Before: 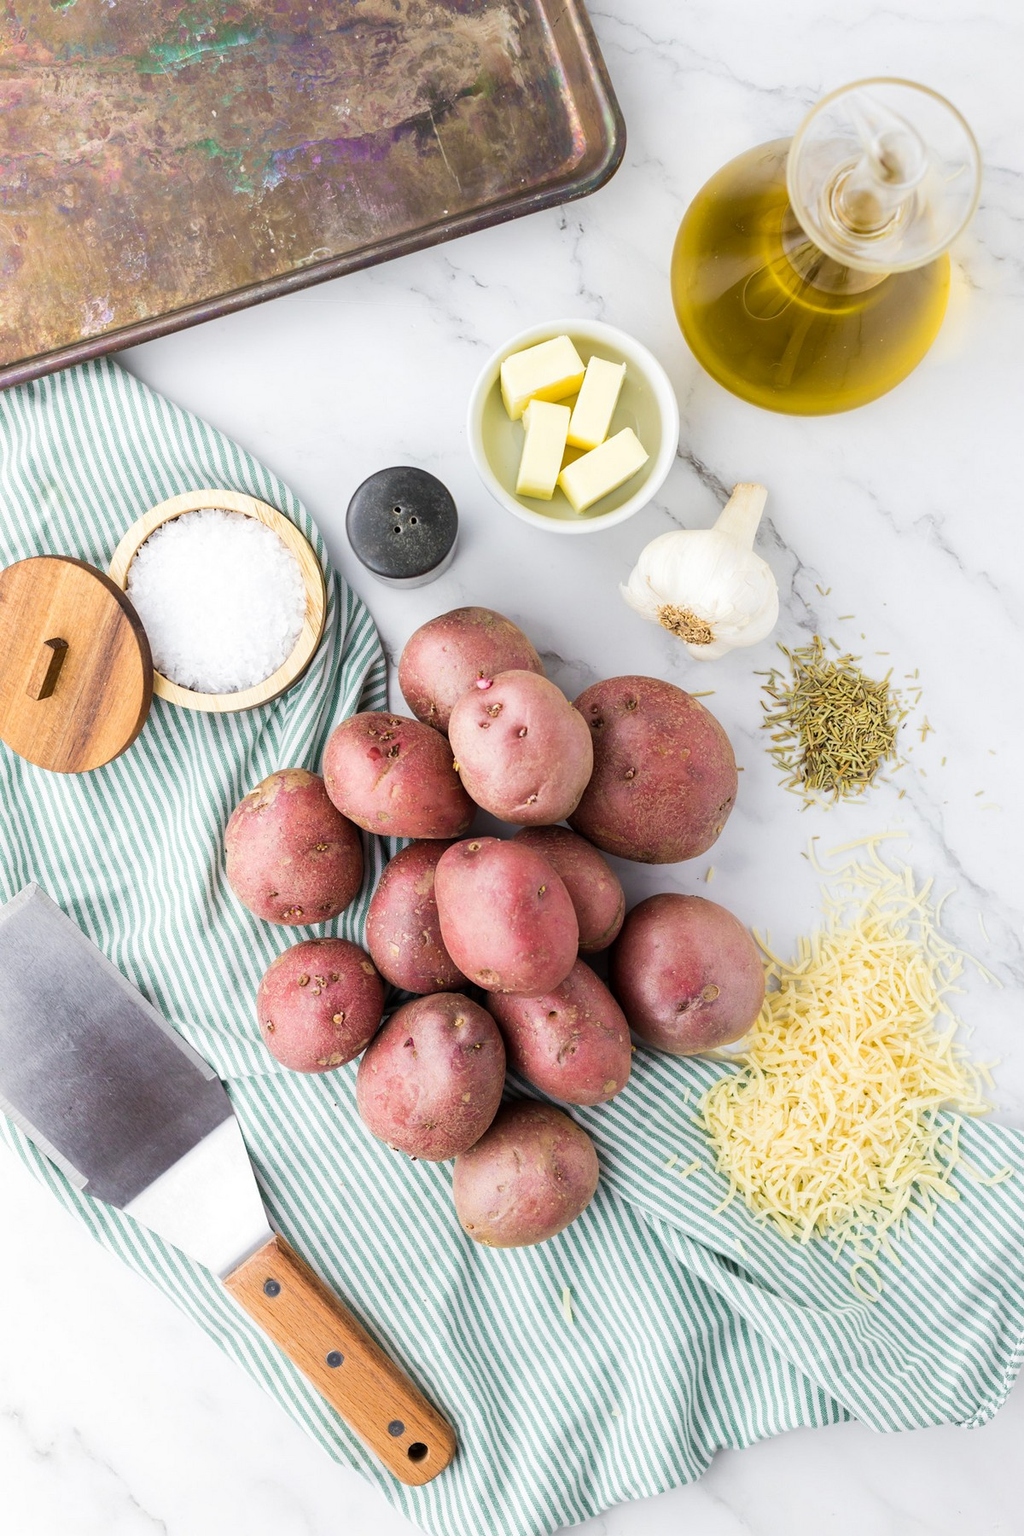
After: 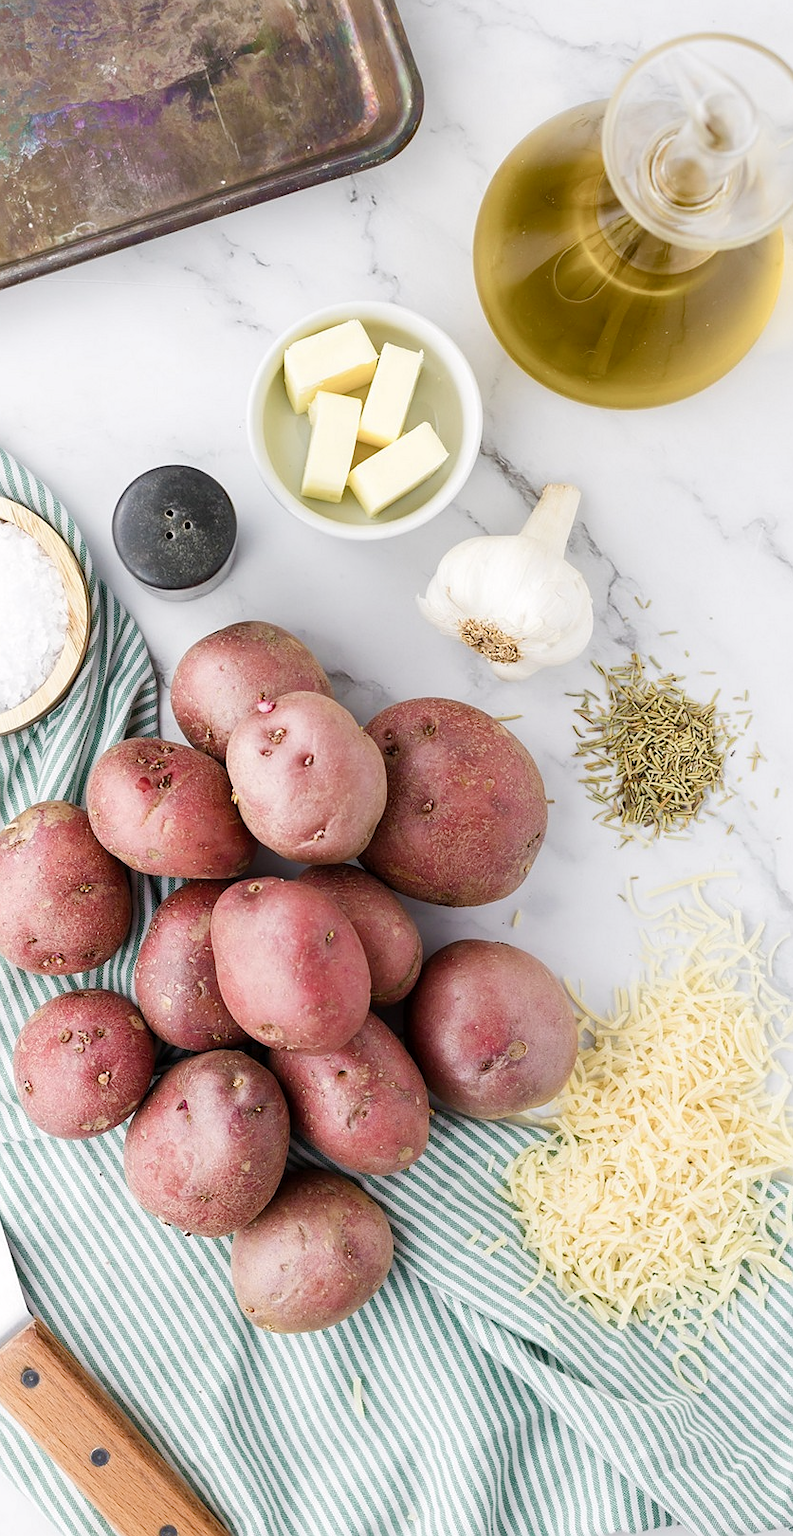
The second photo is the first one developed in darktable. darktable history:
color balance rgb: highlights gain › chroma 0.184%, highlights gain › hue 332.58°, linear chroma grading › global chroma 1.198%, linear chroma grading › mid-tones -0.996%, perceptual saturation grading › global saturation -0.076%, perceptual saturation grading › highlights -31.987%, perceptual saturation grading › mid-tones 5.273%, perceptual saturation grading › shadows 18.285%, global vibrance 0.266%
crop and rotate: left 23.924%, top 3.165%, right 6.297%, bottom 6.804%
sharpen: radius 1.039
